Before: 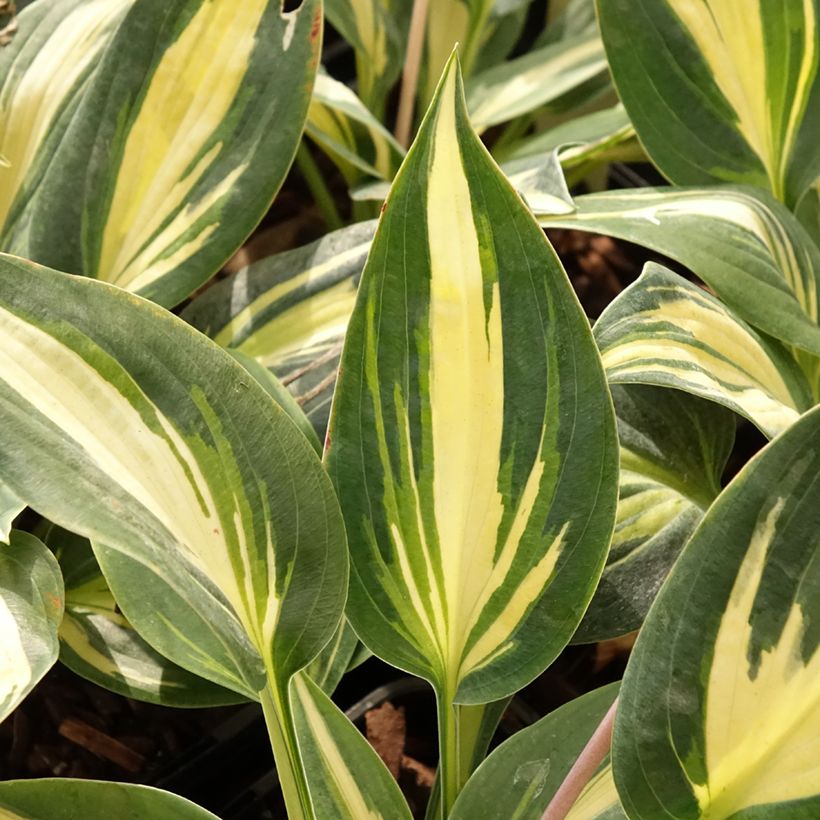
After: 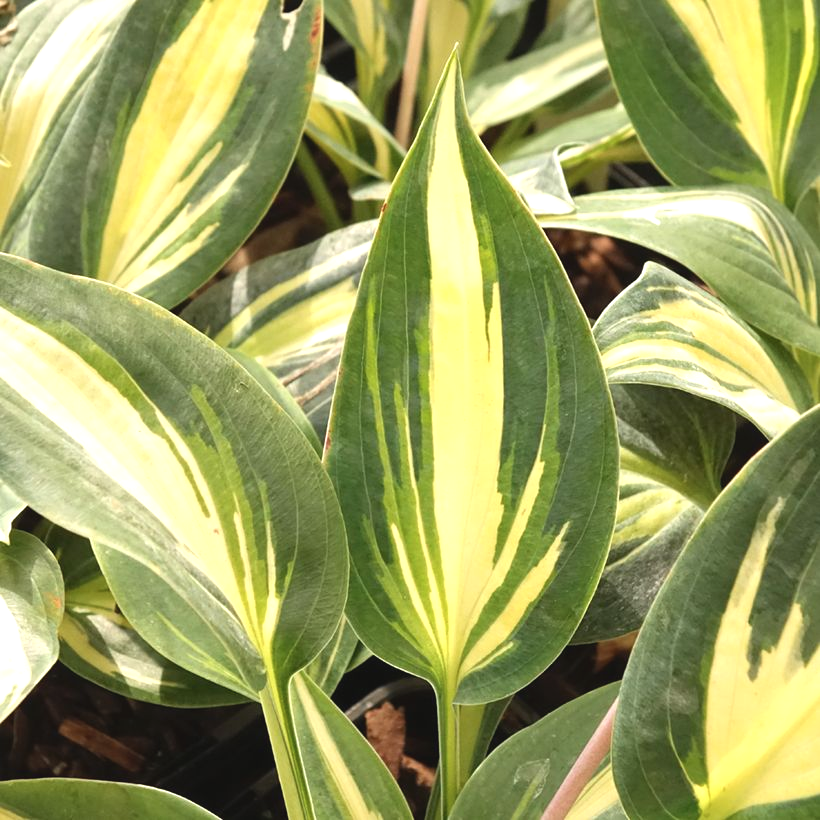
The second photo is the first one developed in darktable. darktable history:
exposure: black level correction 0, exposure 0.697 EV, compensate highlight preservation false
contrast brightness saturation: contrast -0.09, saturation -0.092
